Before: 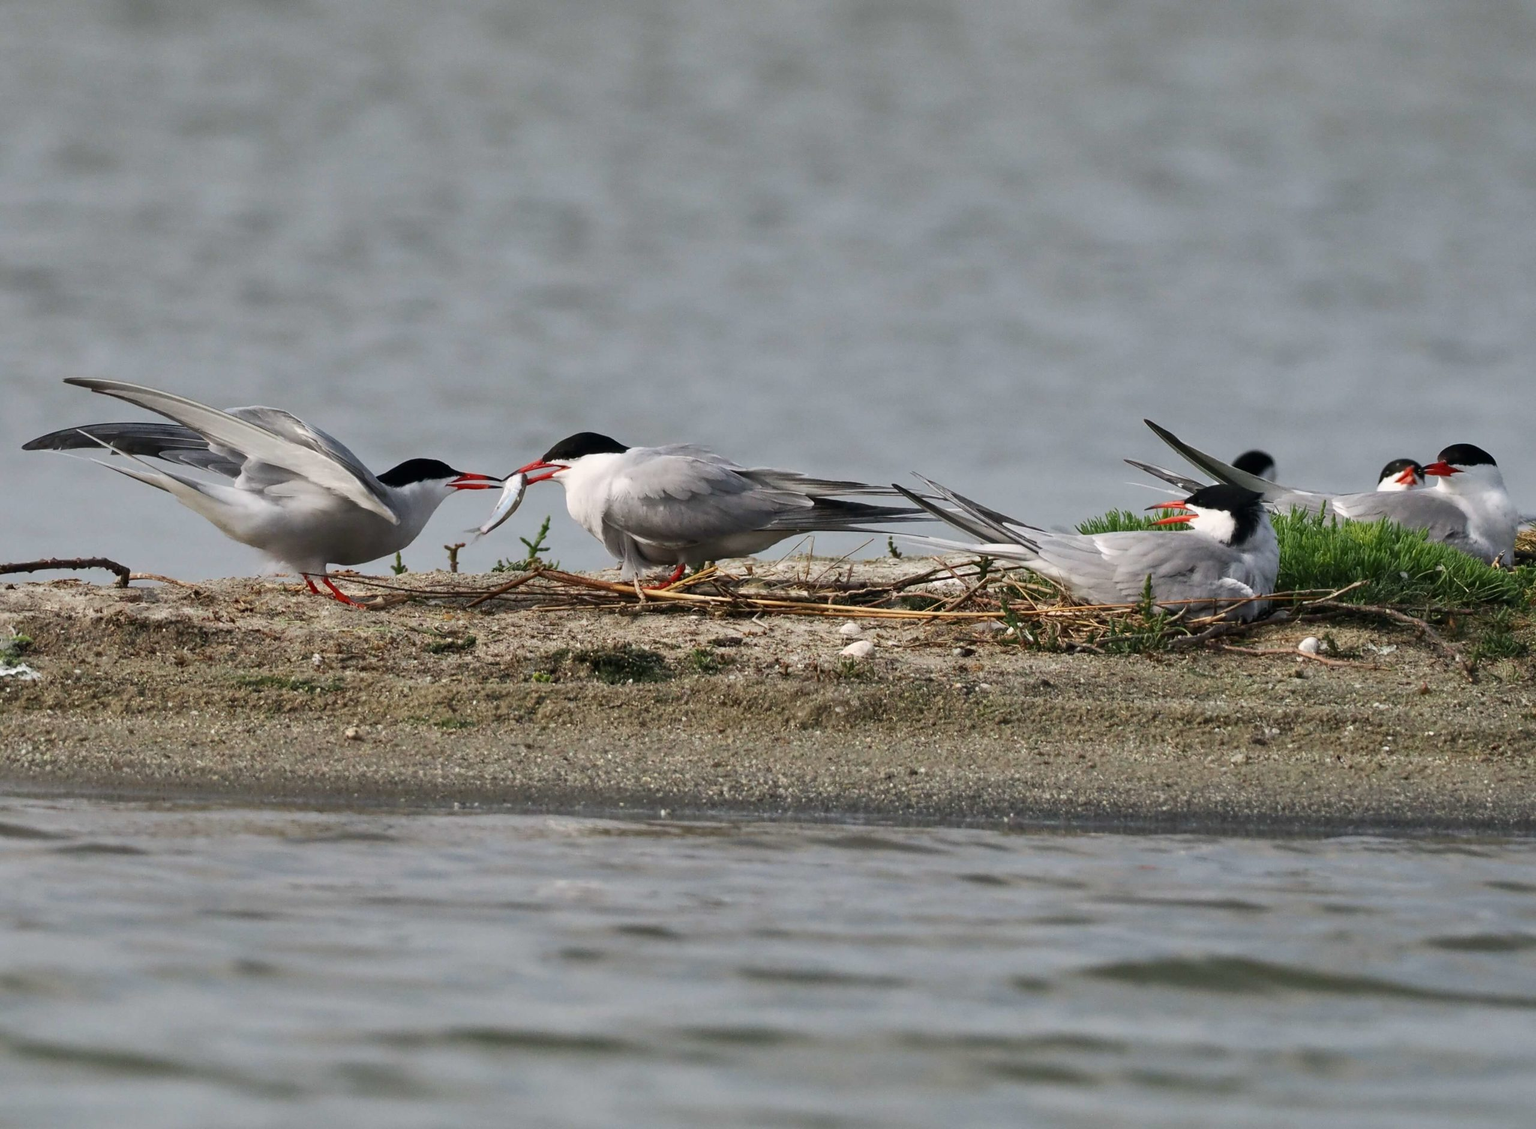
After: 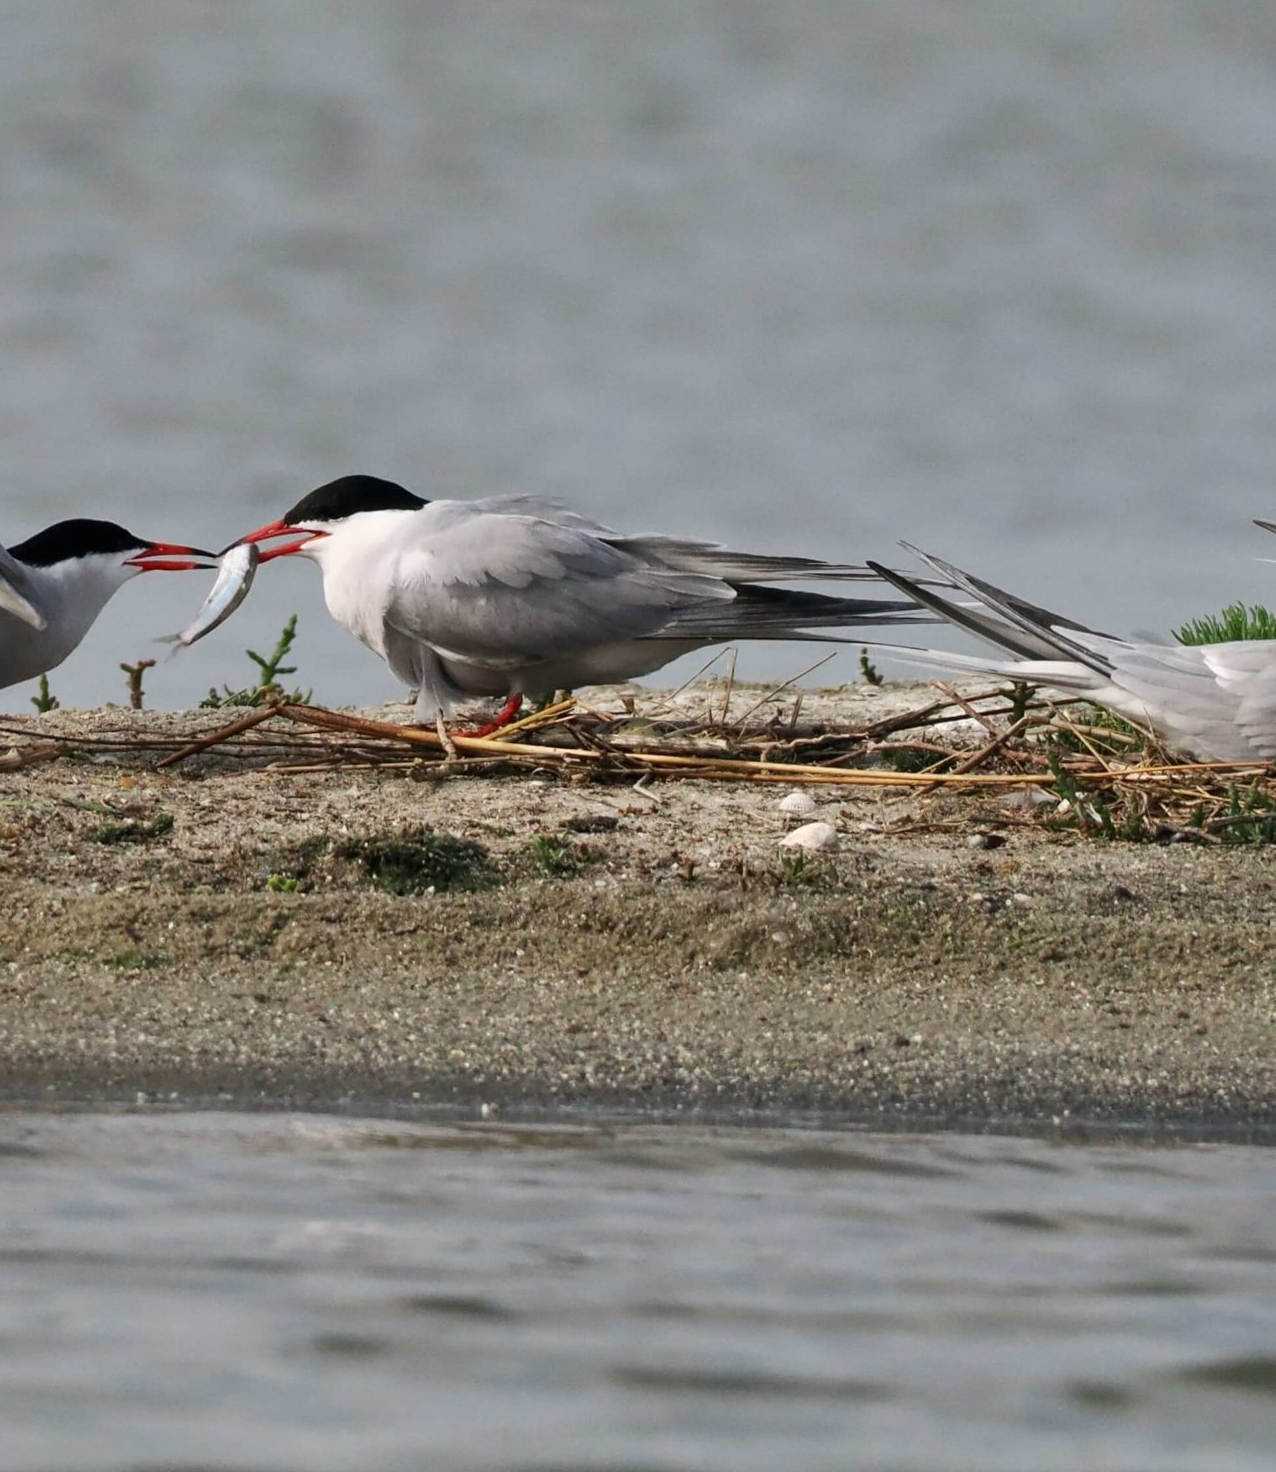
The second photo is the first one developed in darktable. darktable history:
crop and rotate: angle 0.016°, left 24.213%, top 13.035%, right 25.91%, bottom 8.658%
